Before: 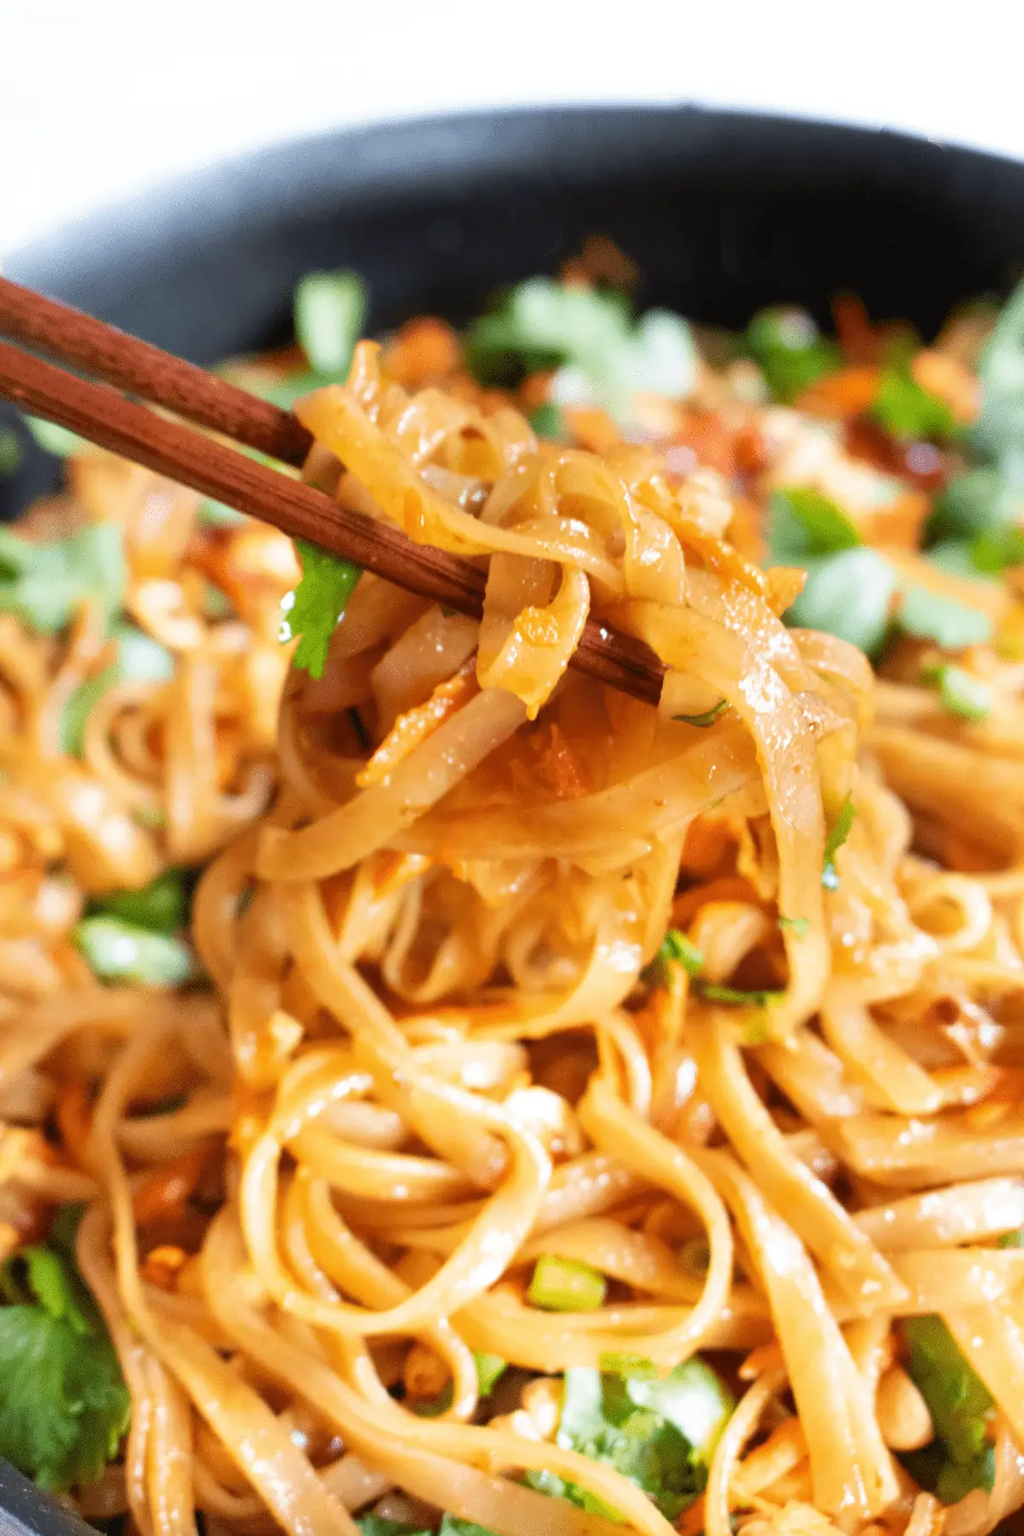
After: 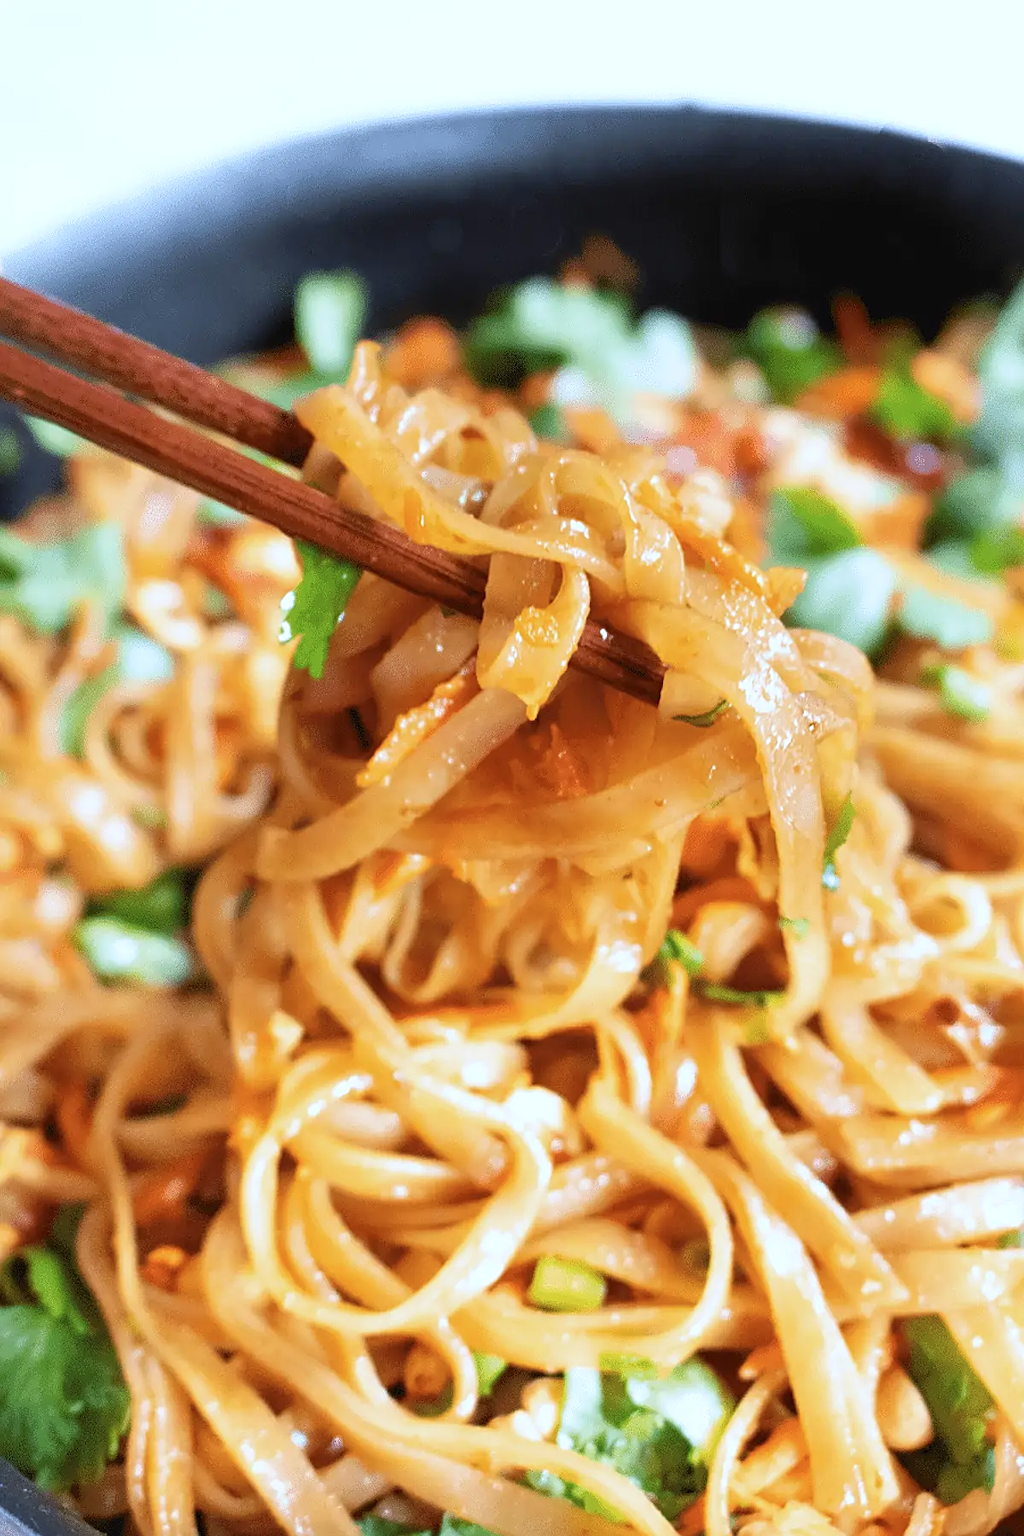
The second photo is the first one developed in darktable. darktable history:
color calibration: x 0.37, y 0.382, temperature 4313.32 K
sharpen: on, module defaults
